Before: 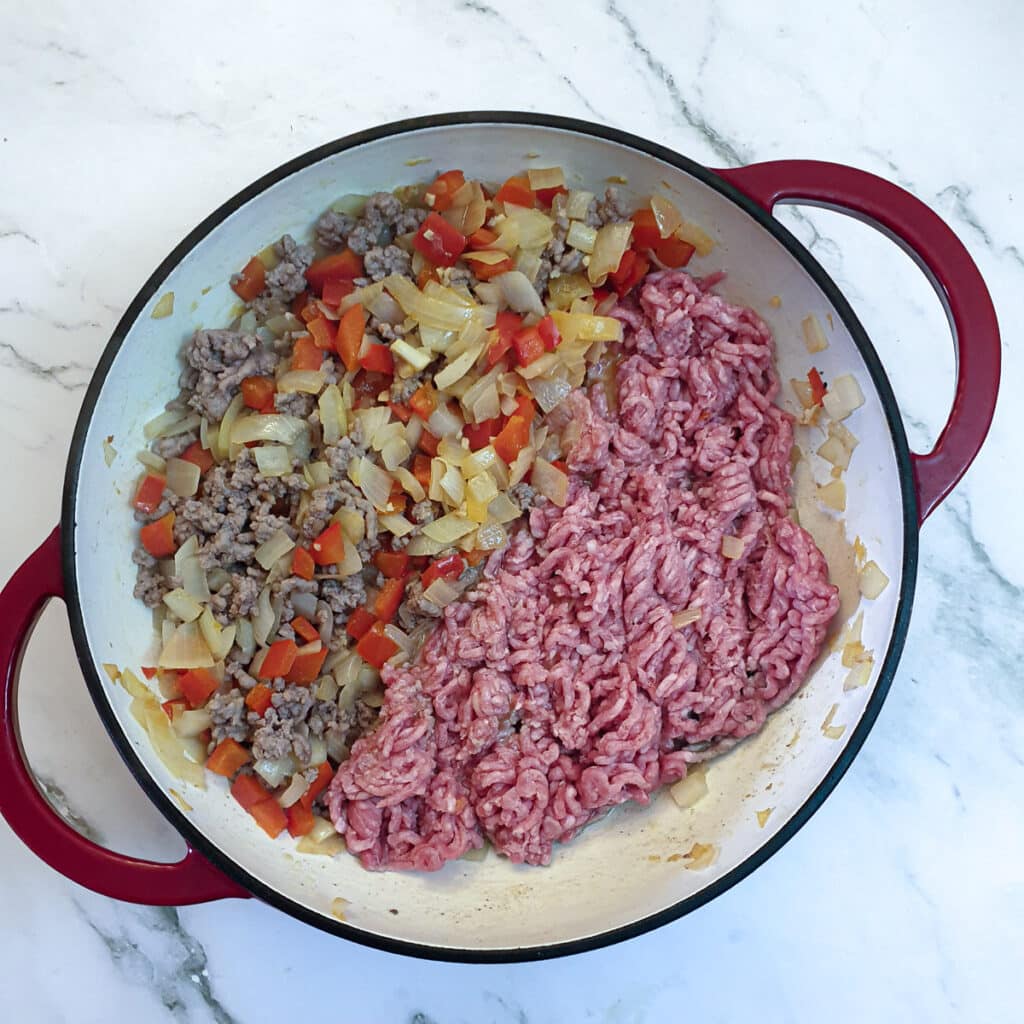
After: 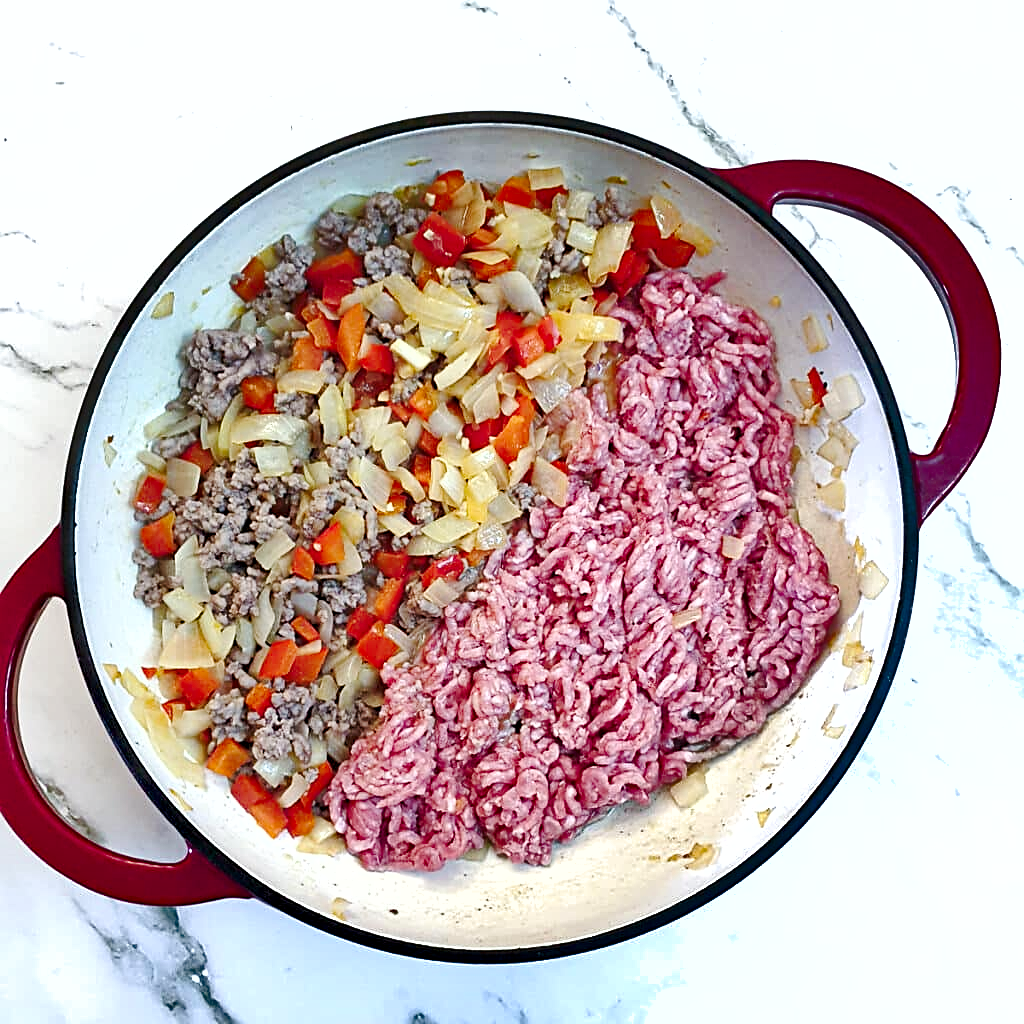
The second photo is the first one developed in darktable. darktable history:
haze removal: compatibility mode true, adaptive false
sharpen: on, module defaults
exposure: exposure 0.632 EV, compensate highlight preservation false
shadows and highlights: radius 105.67, shadows 23.39, highlights -58.39, low approximation 0.01, soften with gaussian
tone curve: curves: ch0 [(0, 0) (0.239, 0.248) (0.508, 0.606) (0.828, 0.878) (1, 1)]; ch1 [(0, 0) (0.401, 0.42) (0.442, 0.47) (0.492, 0.498) (0.511, 0.516) (0.555, 0.586) (0.681, 0.739) (1, 1)]; ch2 [(0, 0) (0.411, 0.433) (0.5, 0.504) (0.545, 0.574) (1, 1)], preserve colors none
